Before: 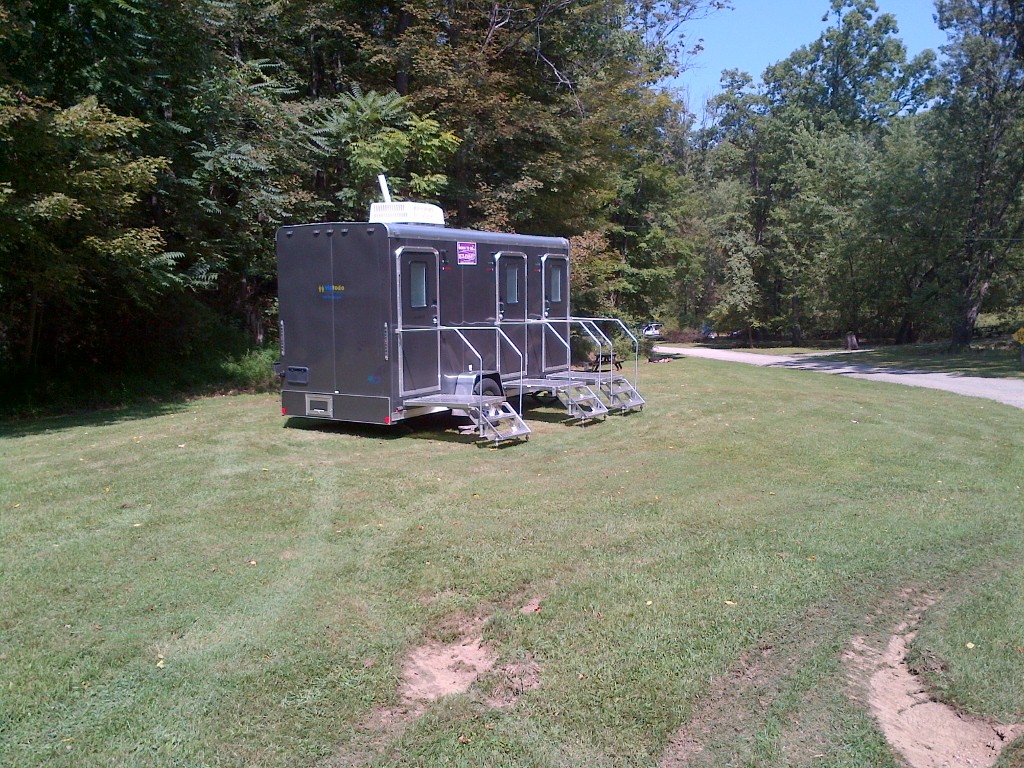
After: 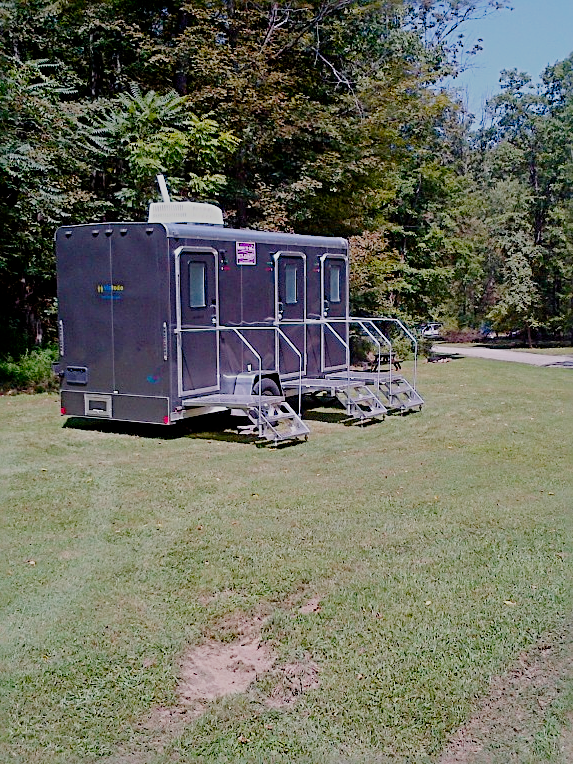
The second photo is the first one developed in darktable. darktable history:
crop: left 21.674%, right 22.086%
color balance rgb: perceptual saturation grading › global saturation 30%, global vibrance 20%
filmic rgb: middle gray luminance 18%, black relative exposure -7.5 EV, white relative exposure 8.5 EV, threshold 6 EV, target black luminance 0%, hardness 2.23, latitude 18.37%, contrast 0.878, highlights saturation mix 5%, shadows ↔ highlights balance 10.15%, add noise in highlights 0, preserve chrominance no, color science v3 (2019), use custom middle-gray values true, iterations of high-quality reconstruction 0, contrast in highlights soft, enable highlight reconstruction true
sharpen: radius 2.817, amount 0.715
